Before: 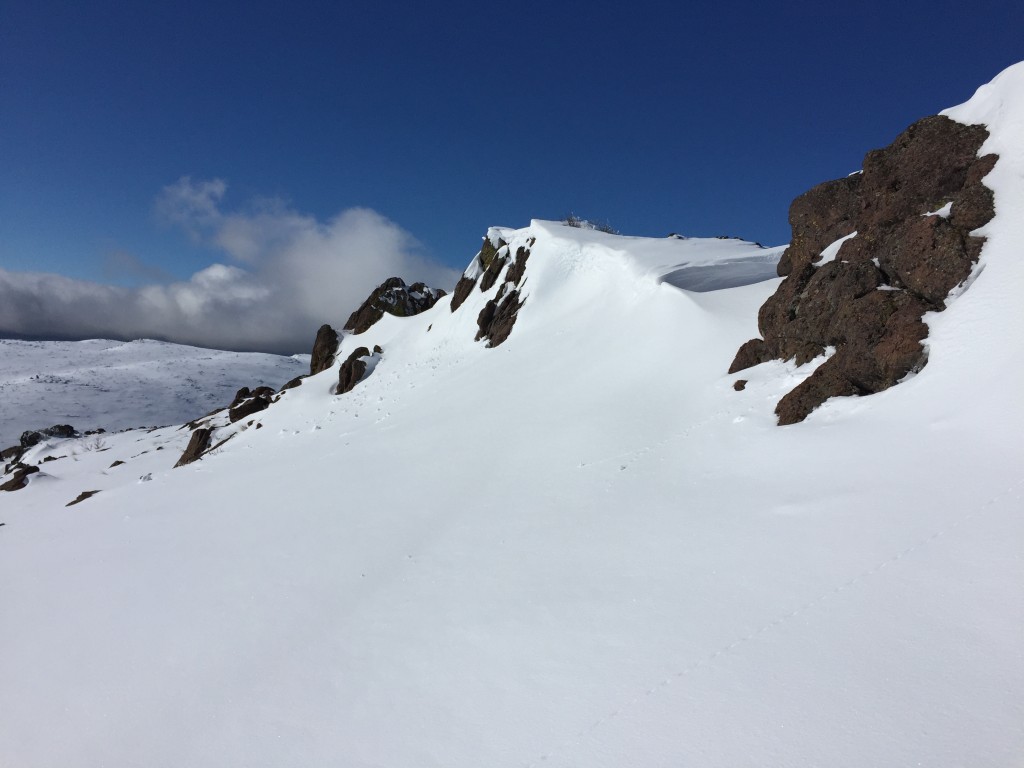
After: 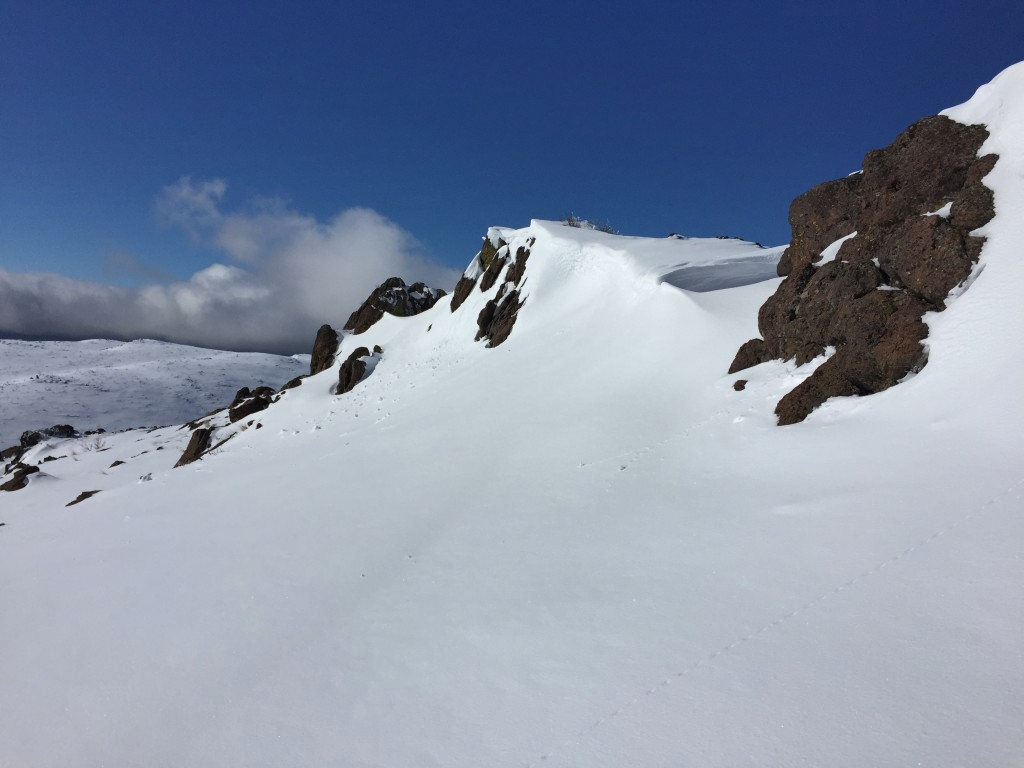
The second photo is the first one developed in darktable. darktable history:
shadows and highlights: radius 134.14, soften with gaussian
